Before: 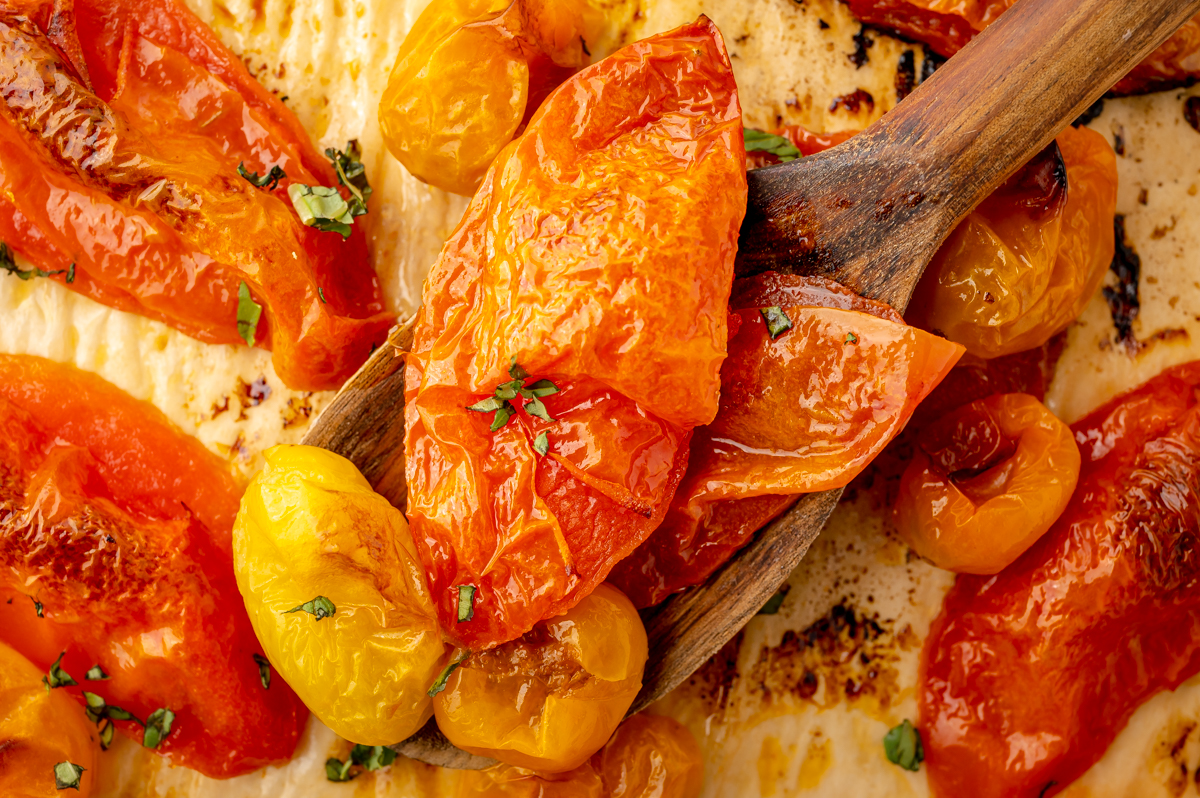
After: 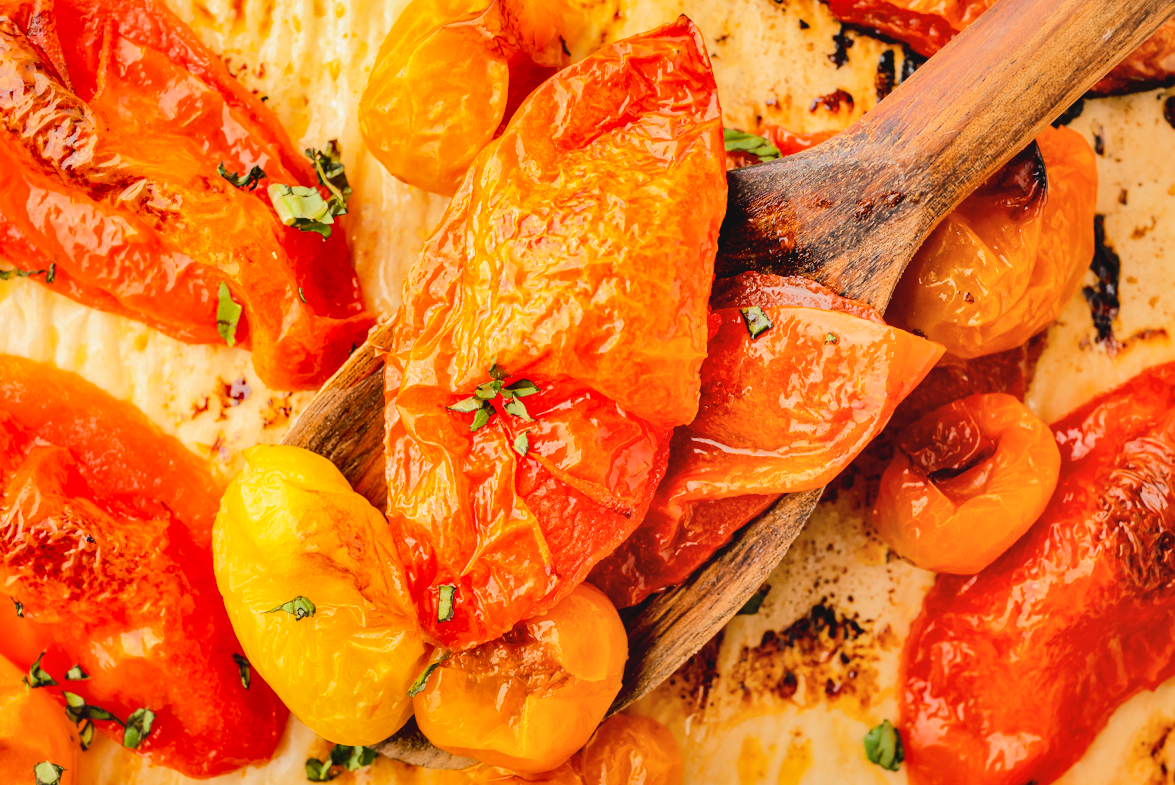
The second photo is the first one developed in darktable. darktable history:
tone equalizer: -7 EV 0.164 EV, -6 EV 0.614 EV, -5 EV 1.18 EV, -4 EV 1.37 EV, -3 EV 1.16 EV, -2 EV 0.6 EV, -1 EV 0.164 EV, edges refinement/feathering 500, mask exposure compensation -1.57 EV, preserve details no
crop: left 1.72%, right 0.281%, bottom 1.544%
contrast brightness saturation: contrast -0.099, saturation -0.08
shadows and highlights: soften with gaussian
